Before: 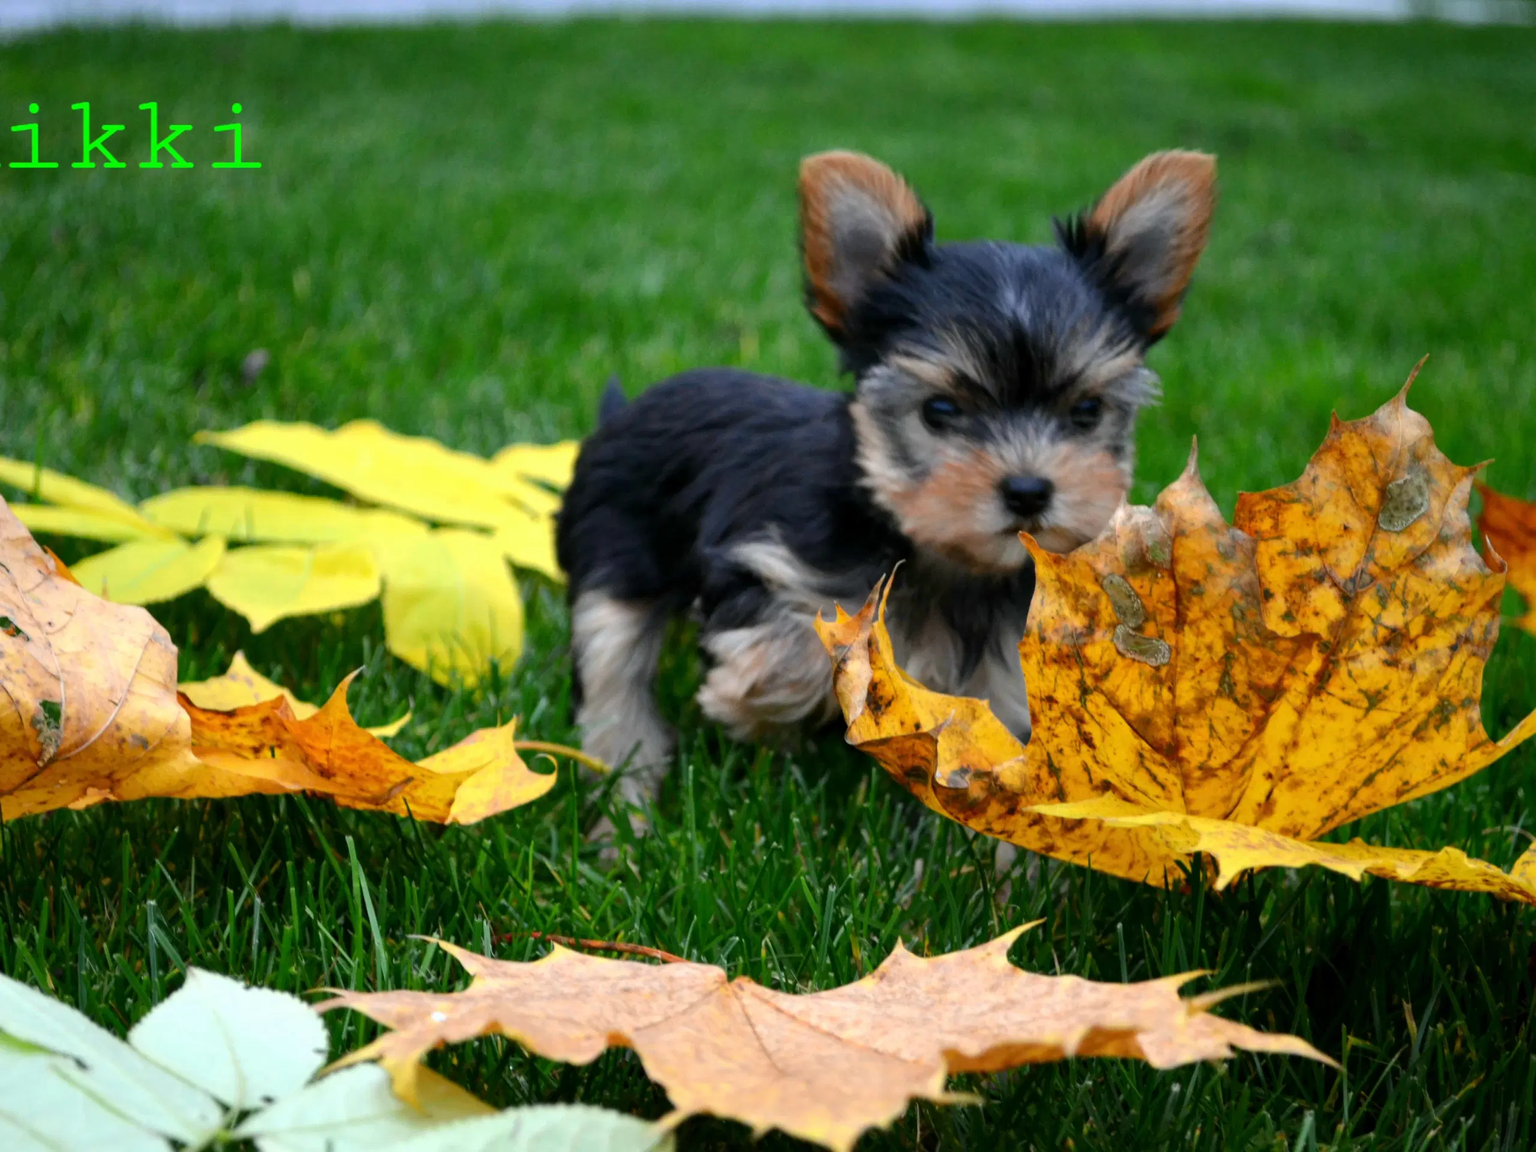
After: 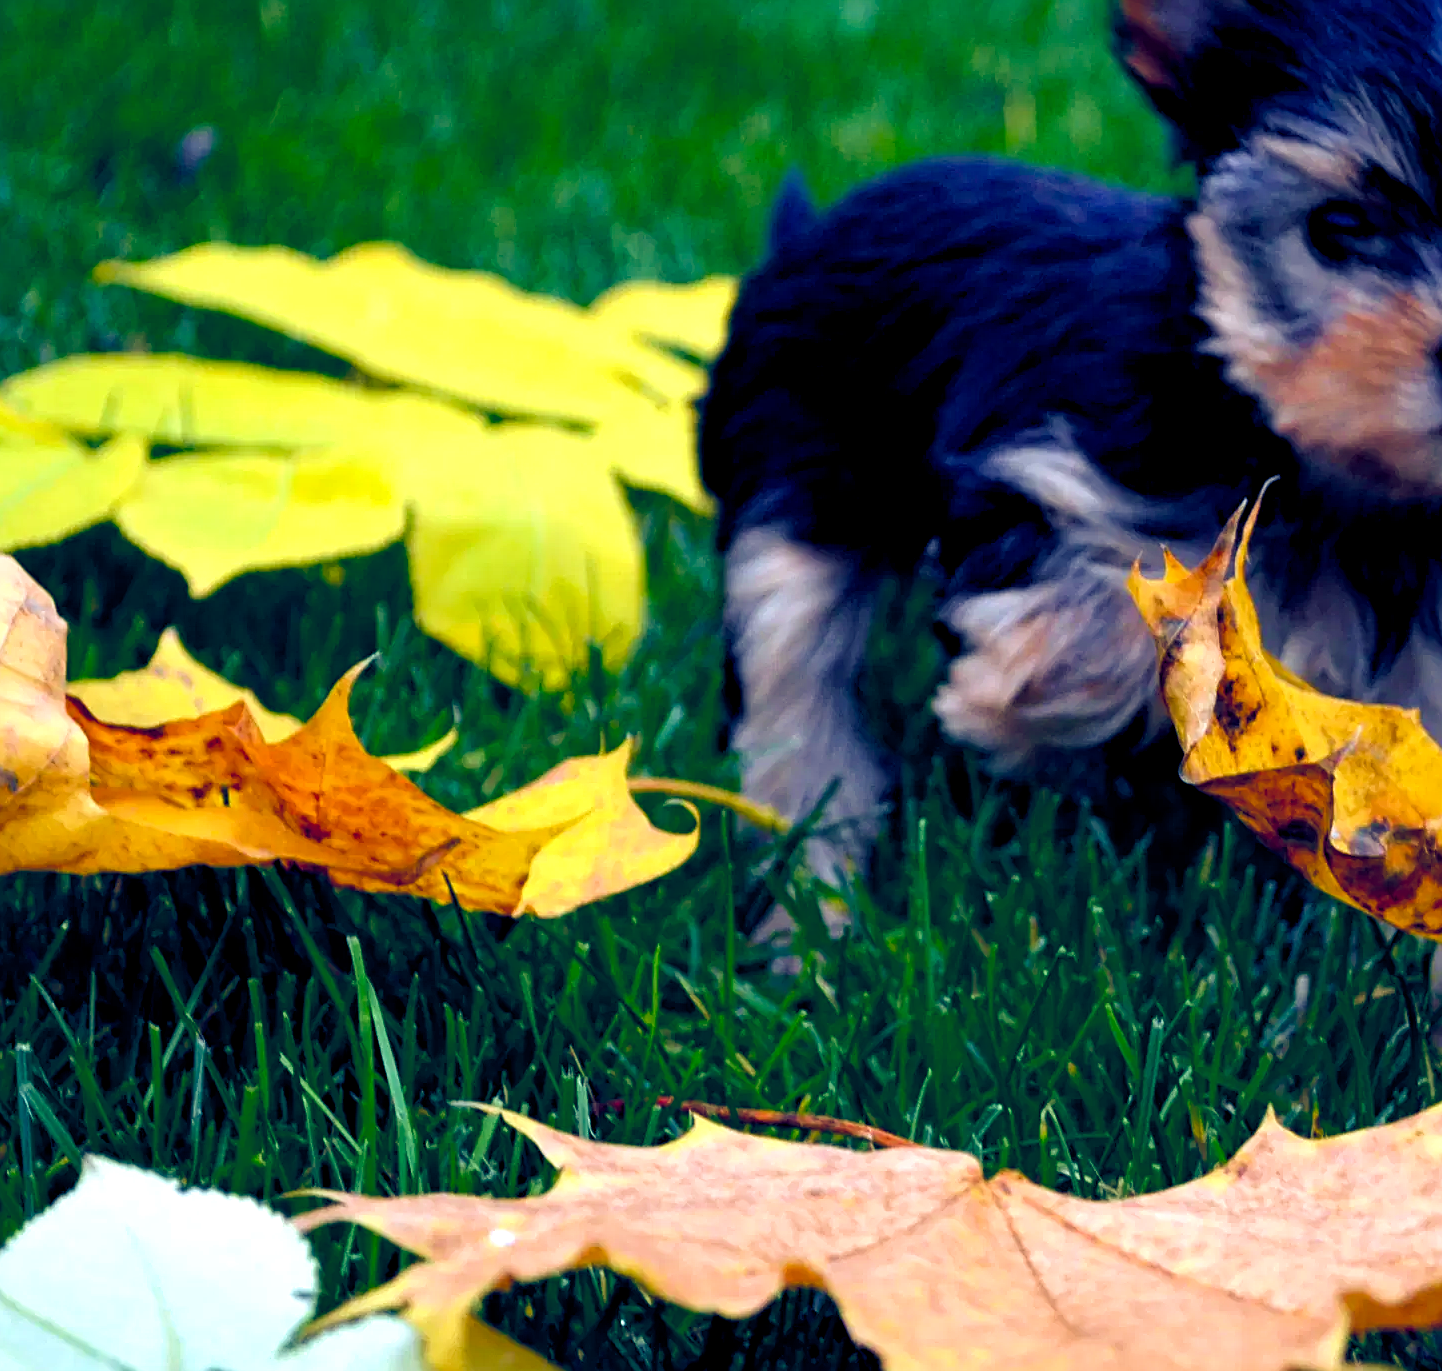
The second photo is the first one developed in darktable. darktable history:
crop: left 8.966%, top 23.852%, right 34.699%, bottom 4.703%
haze removal: compatibility mode true, adaptive false
color balance rgb: shadows lift › luminance -41.13%, shadows lift › chroma 14.13%, shadows lift › hue 260°, power › luminance -3.76%, power › chroma 0.56%, power › hue 40.37°, highlights gain › luminance 16.81%, highlights gain › chroma 2.94%, highlights gain › hue 260°, global offset › luminance -0.29%, global offset › chroma 0.31%, global offset › hue 260°, perceptual saturation grading › global saturation 20%, perceptual saturation grading › highlights -13.92%, perceptual saturation grading › shadows 50%
sharpen: on, module defaults
velvia: on, module defaults
